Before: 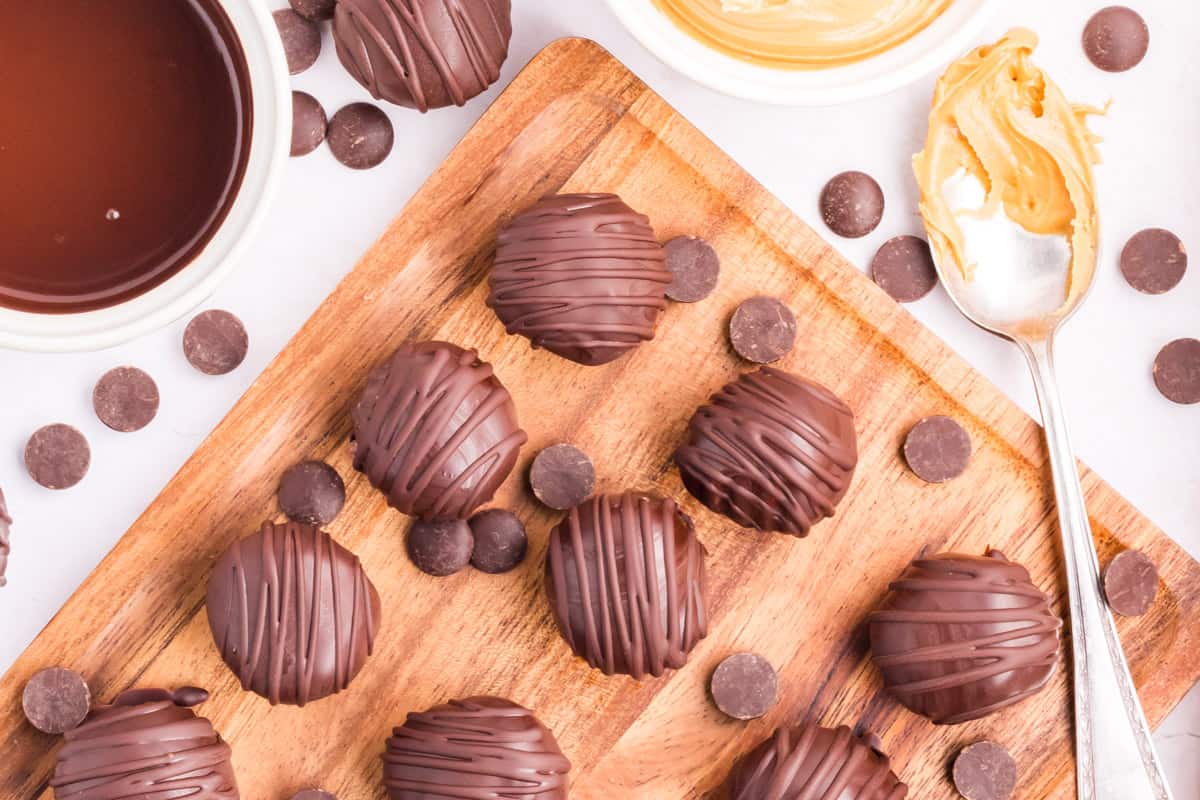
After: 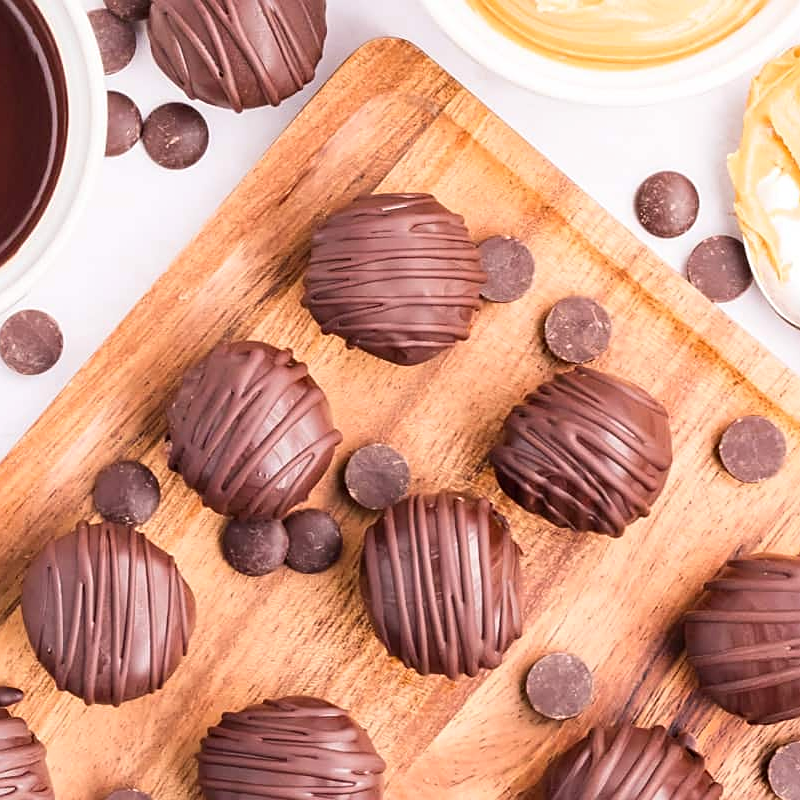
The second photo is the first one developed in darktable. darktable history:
crop and rotate: left 15.446%, right 17.836%
sharpen: on, module defaults
contrast brightness saturation: contrast 0.1, brightness 0.02, saturation 0.02
